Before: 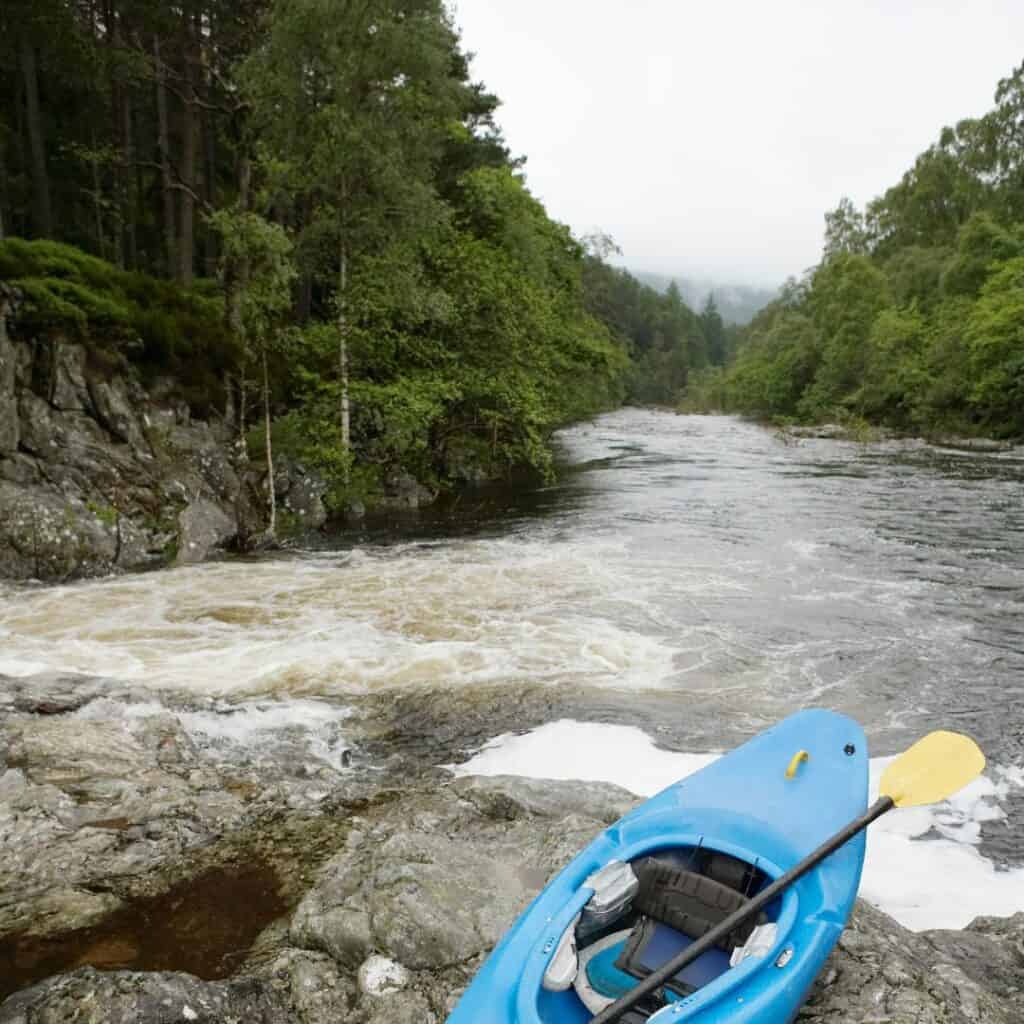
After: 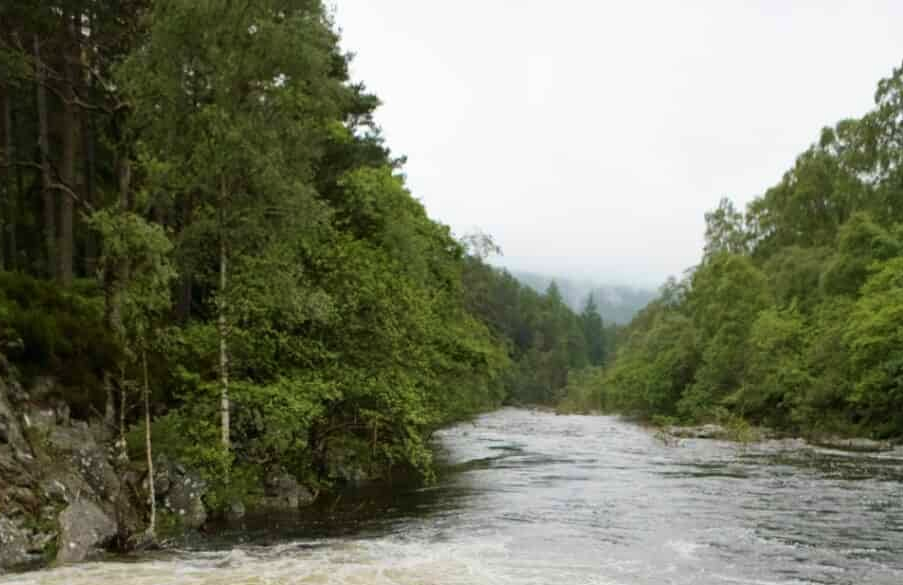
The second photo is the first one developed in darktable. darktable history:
velvia: on, module defaults
crop and rotate: left 11.812%, bottom 42.776%
